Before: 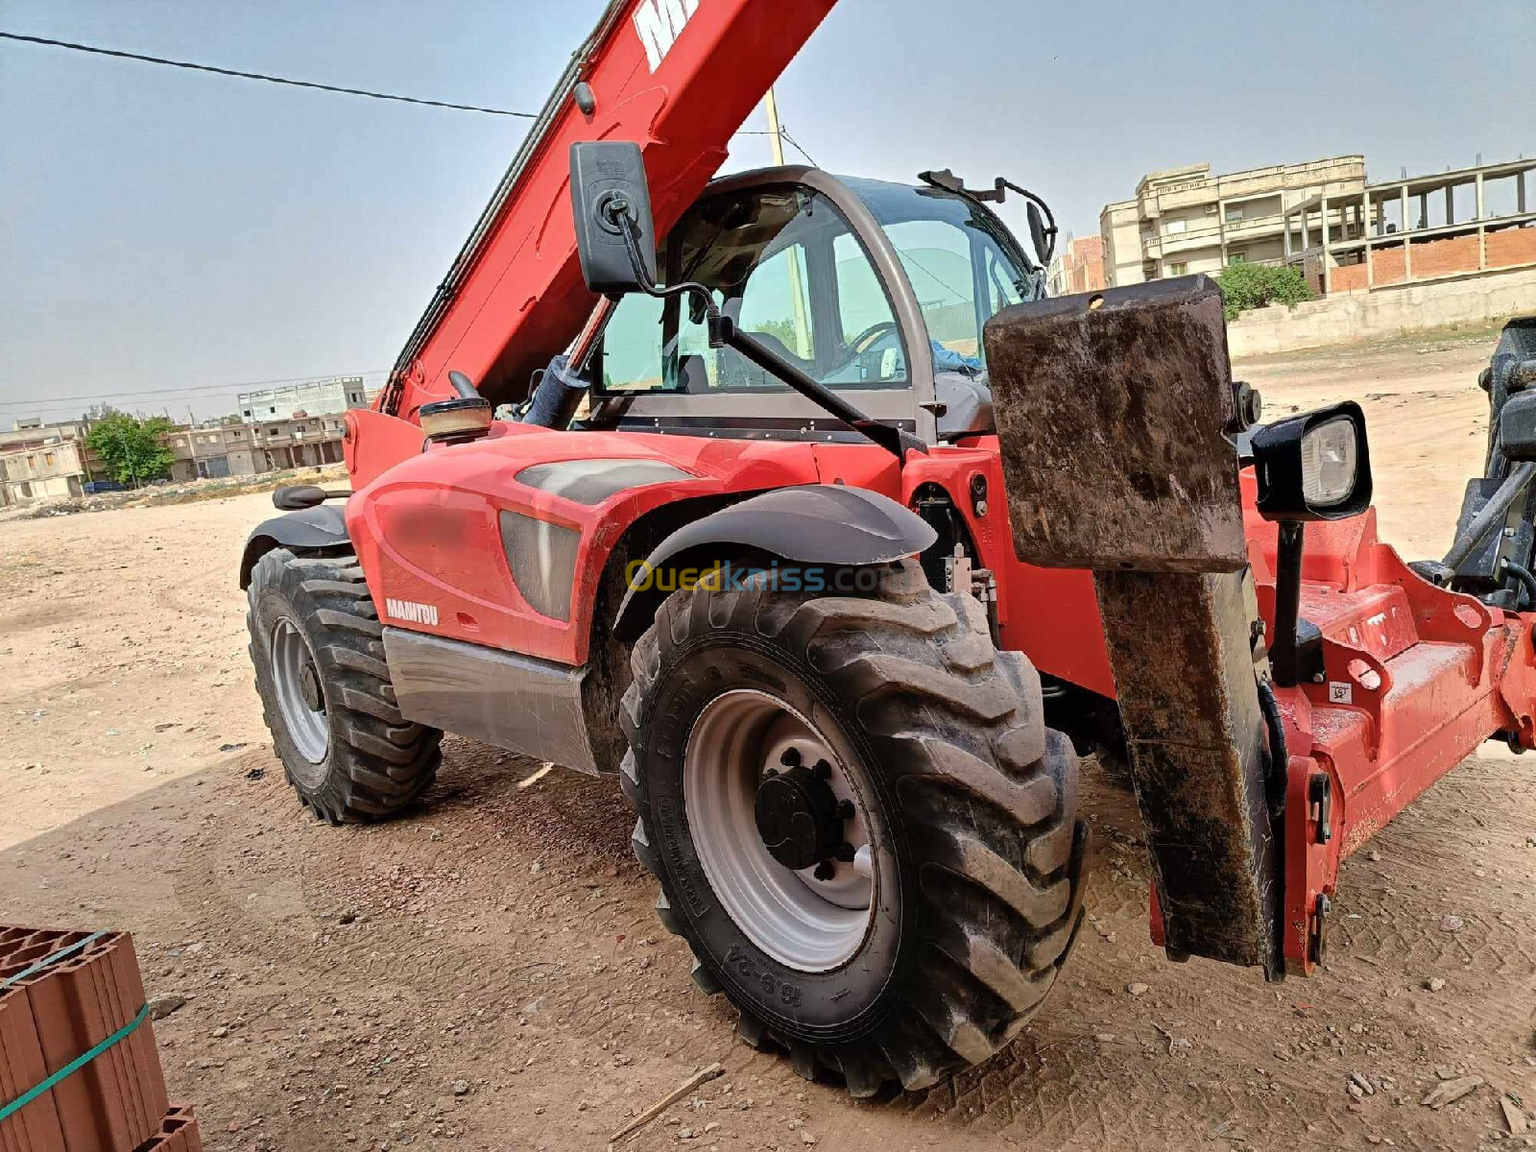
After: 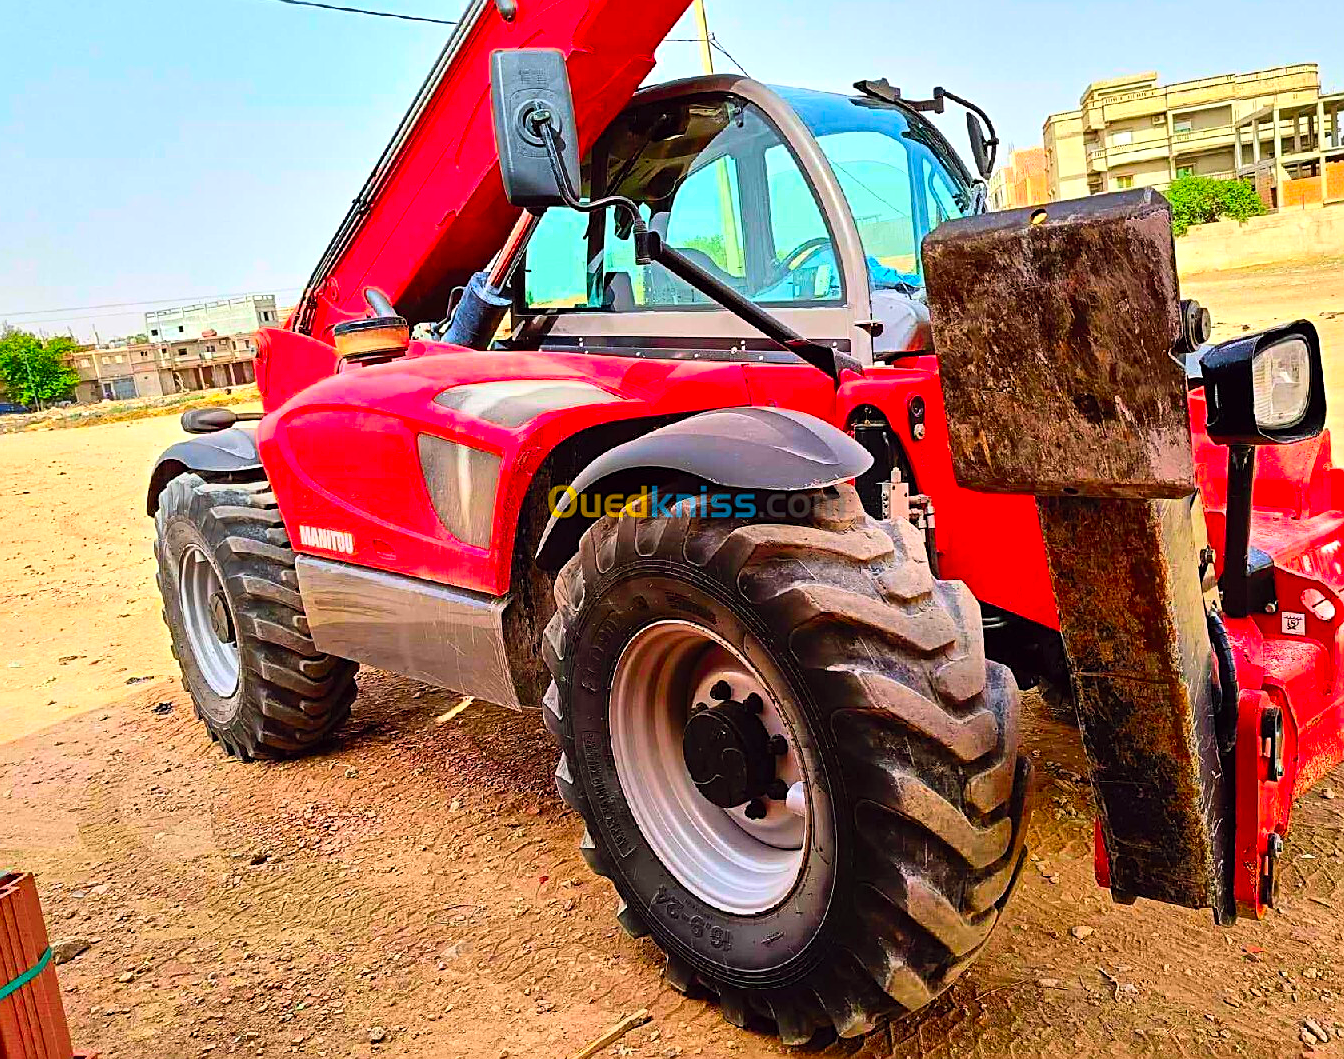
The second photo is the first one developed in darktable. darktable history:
contrast brightness saturation: contrast 0.2, brightness 0.2, saturation 0.8
color balance: lift [1, 1.001, 0.999, 1.001], gamma [1, 1.004, 1.007, 0.993], gain [1, 0.991, 0.987, 1.013], contrast 10%, output saturation 120%
sharpen: on, module defaults
crop: left 6.446%, top 8.188%, right 9.538%, bottom 3.548%
